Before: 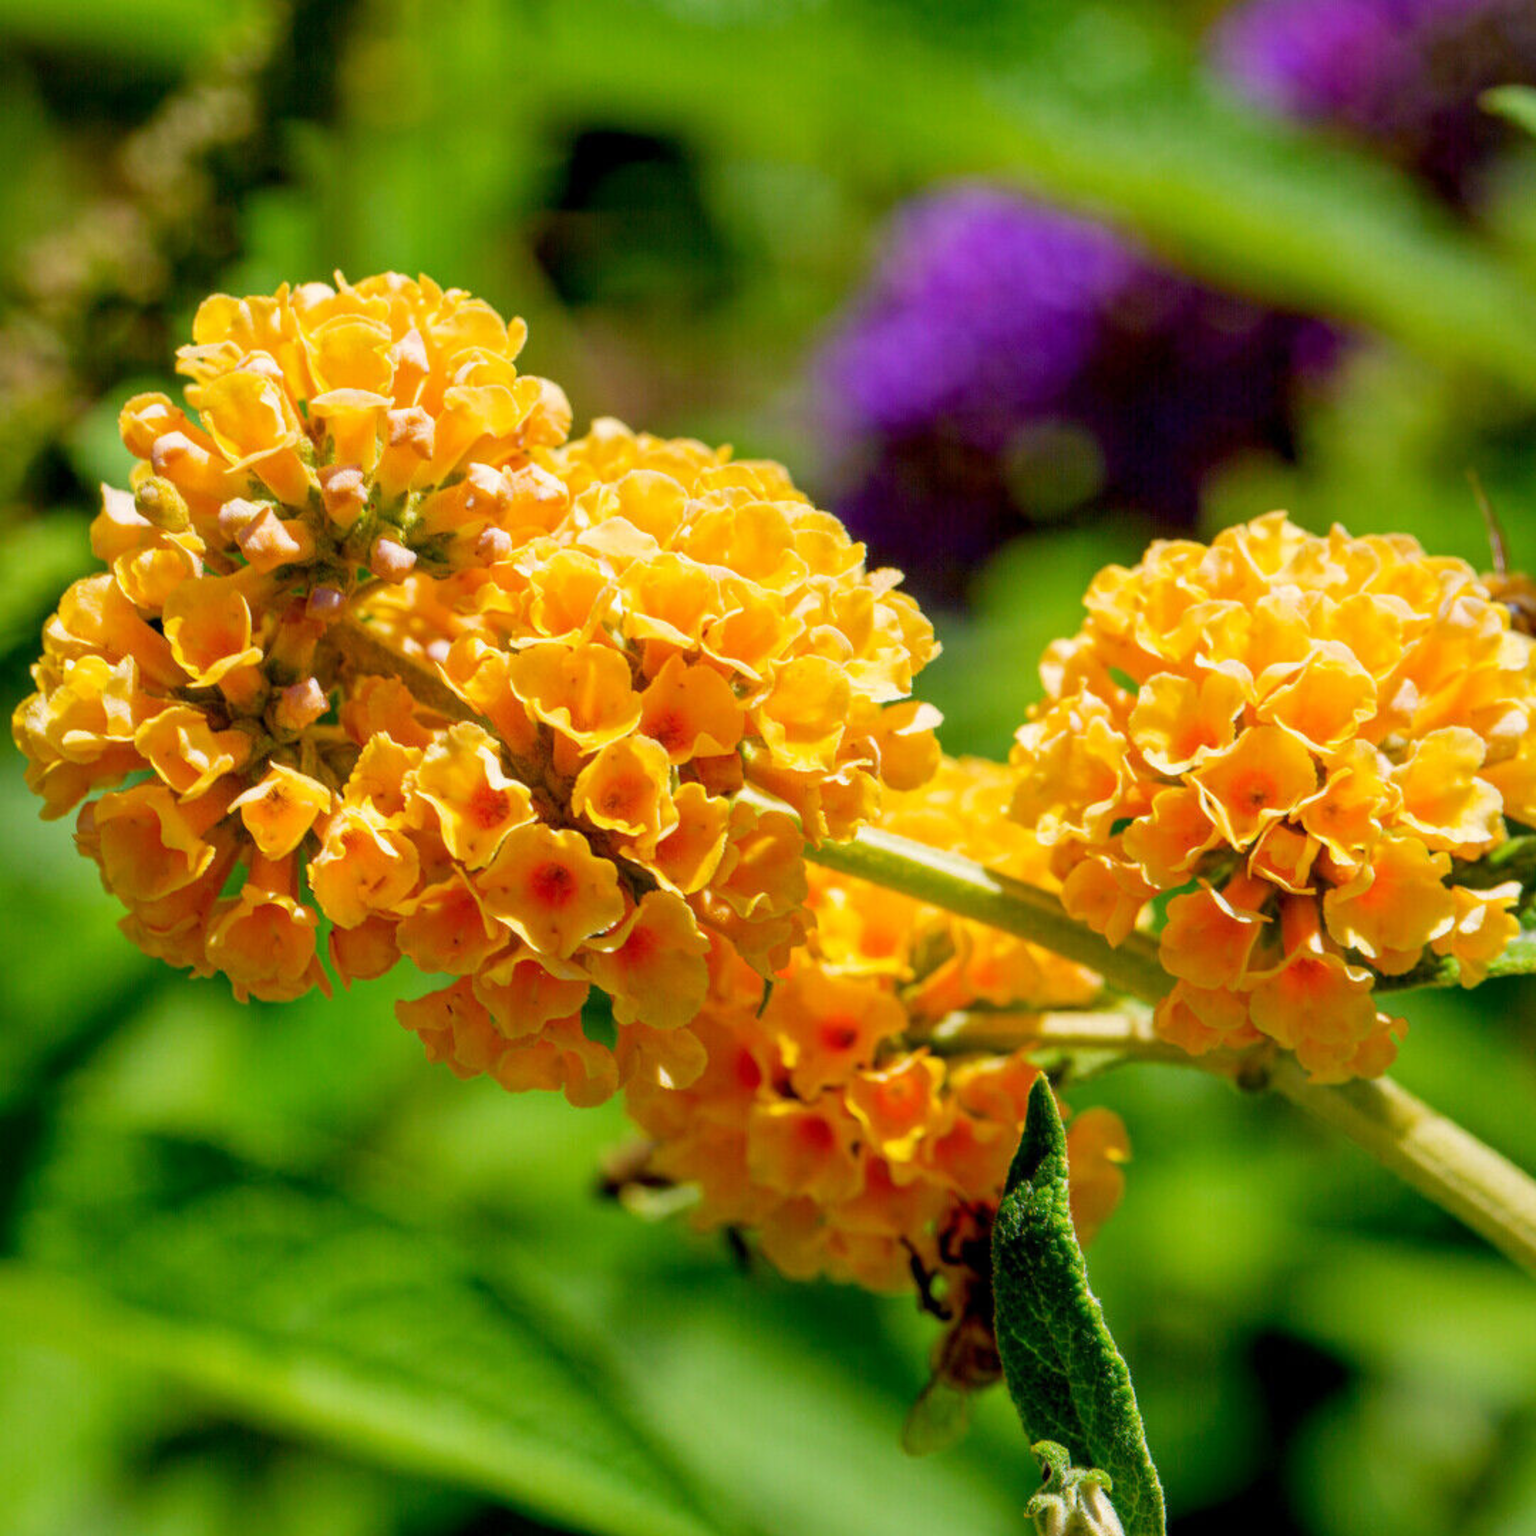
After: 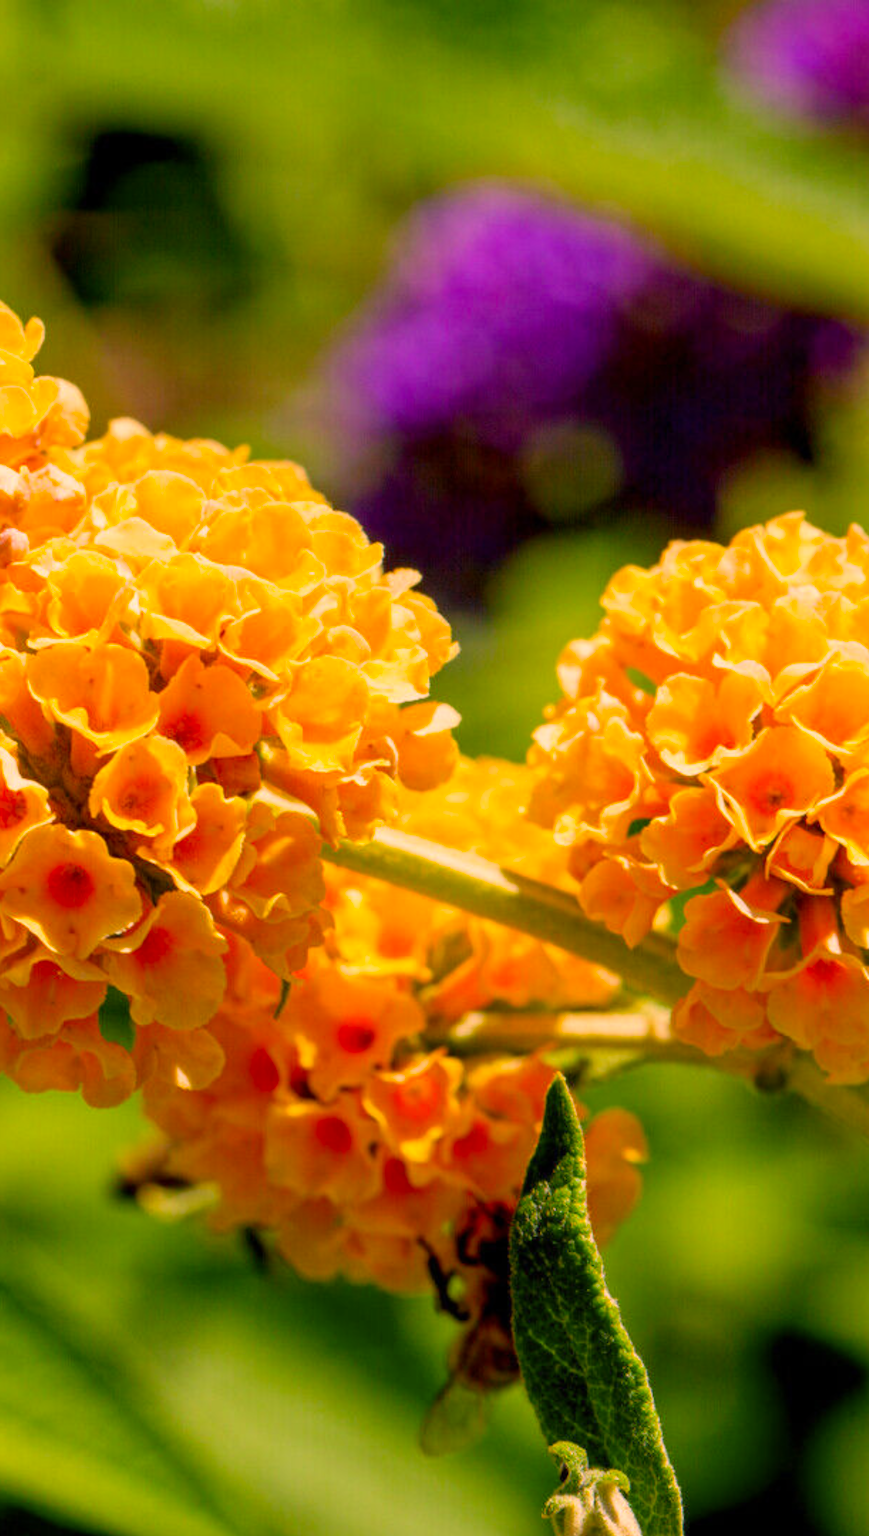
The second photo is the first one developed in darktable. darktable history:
crop: left 31.464%, top 0.003%, right 11.946%
color correction: highlights a* 21.22, highlights b* 19.79
